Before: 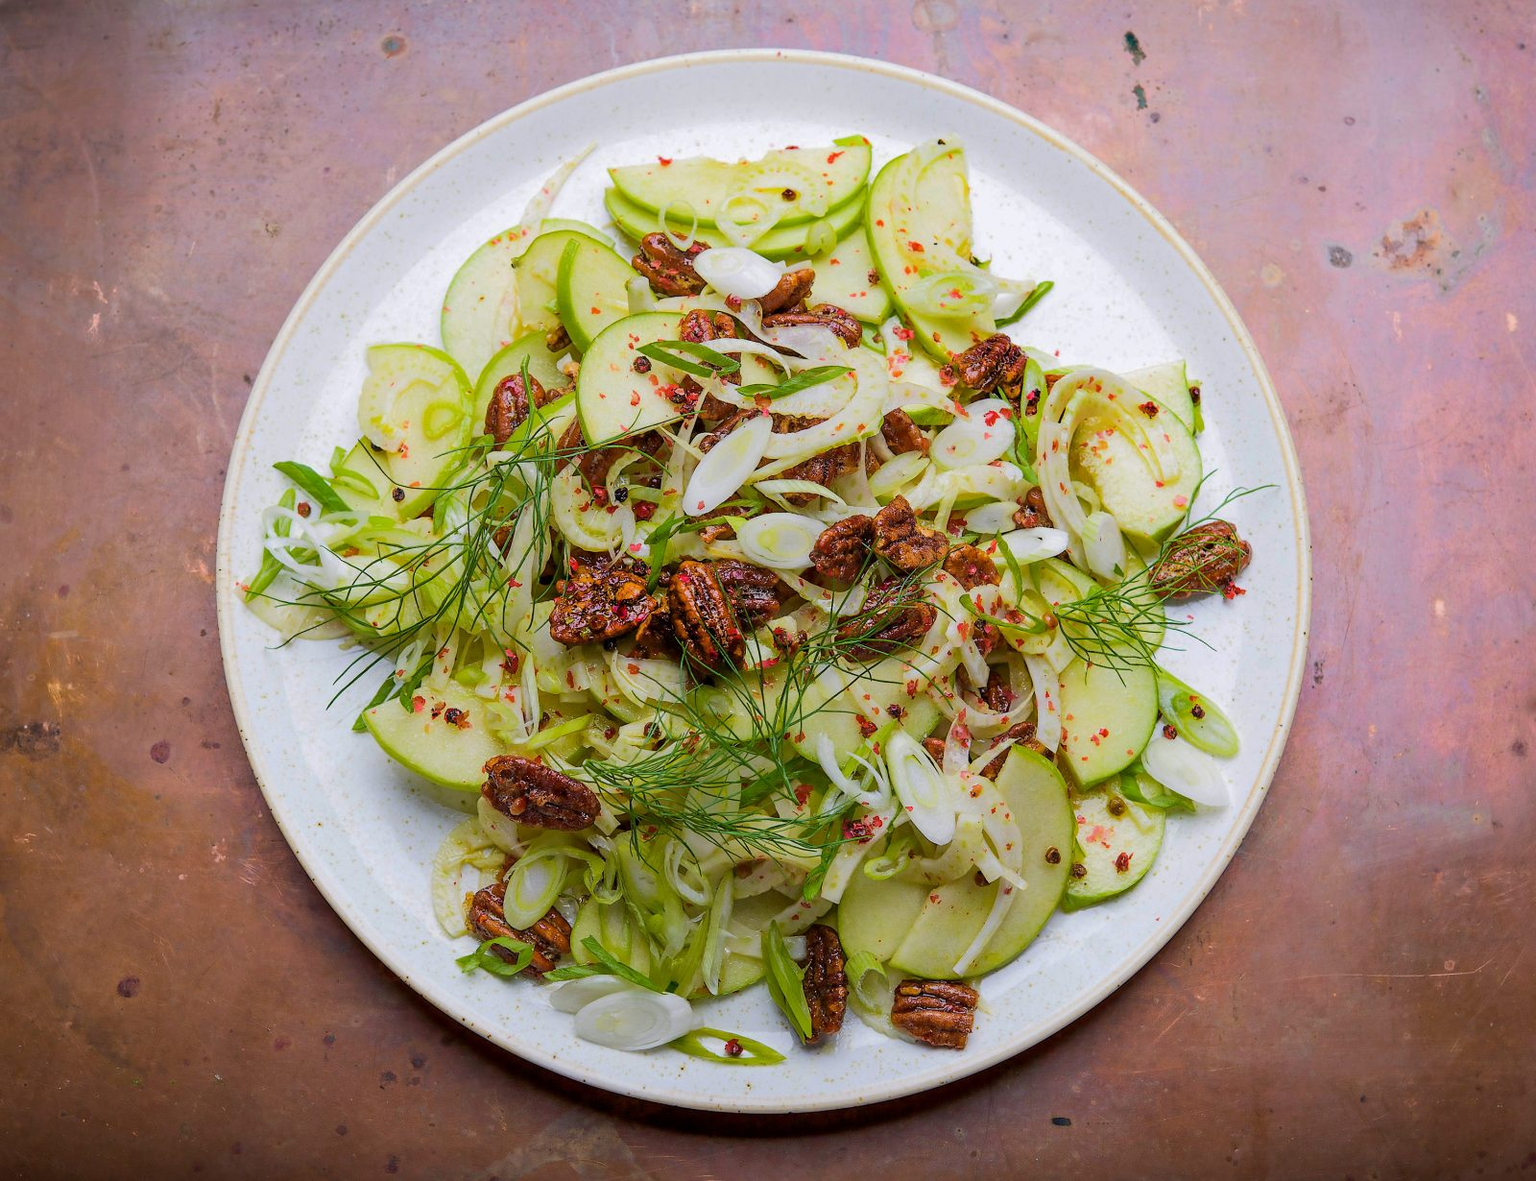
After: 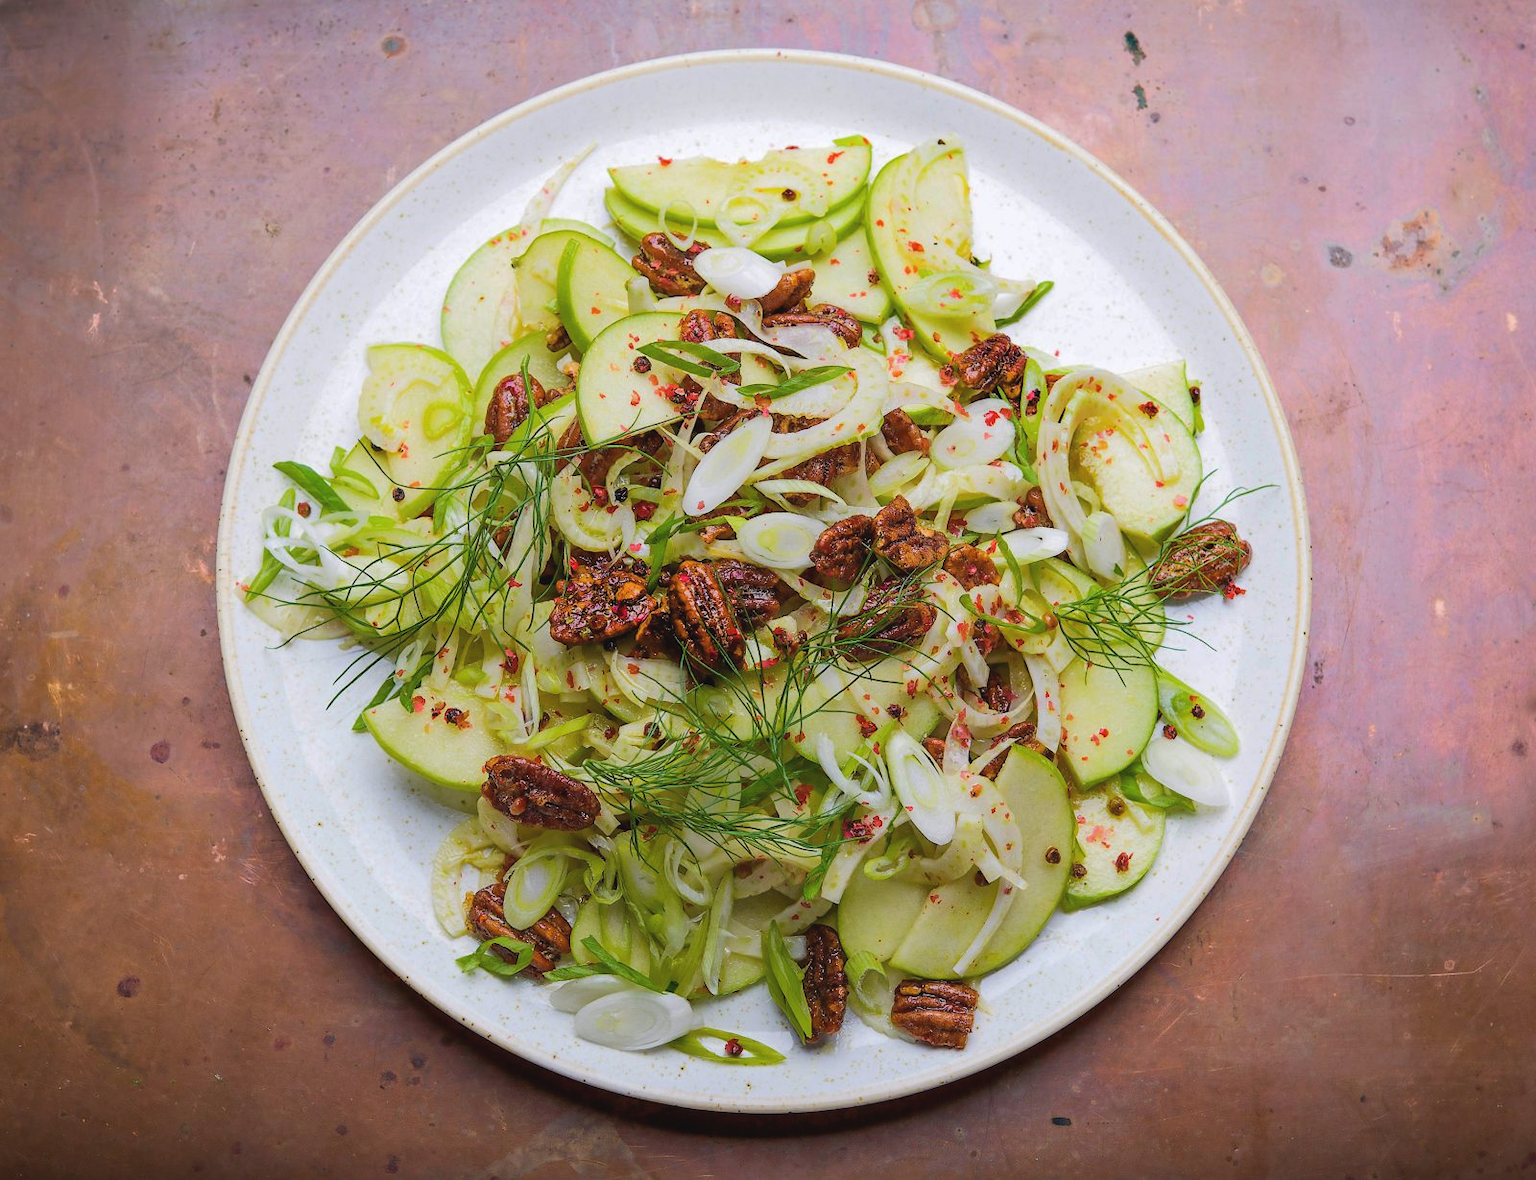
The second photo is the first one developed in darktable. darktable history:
exposure: black level correction -0.005, exposure 0.054 EV, compensate highlight preservation false
